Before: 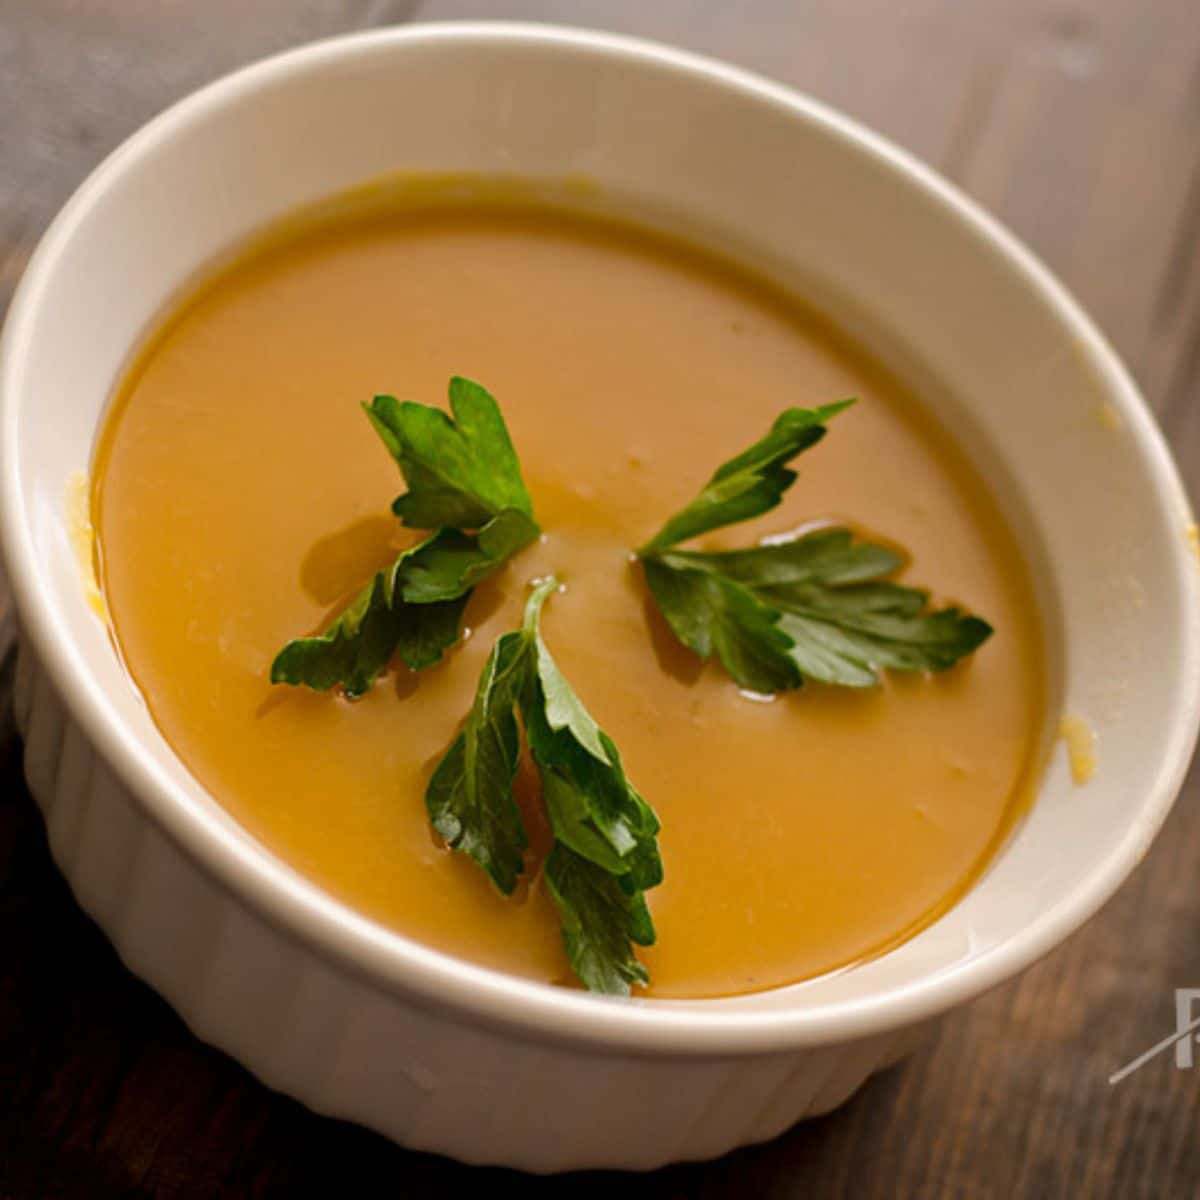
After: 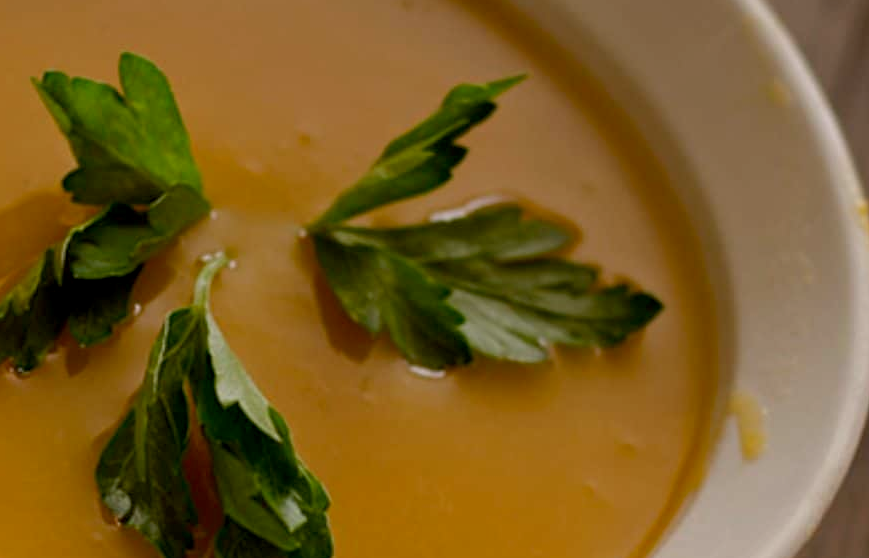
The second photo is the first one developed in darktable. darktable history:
exposure: black level correction 0.009, exposure -0.654 EV, compensate exposure bias true, compensate highlight preservation false
crop and rotate: left 27.528%, top 27.021%, bottom 26.461%
color zones: curves: ch0 [(0, 0.5) (0.143, 0.5) (0.286, 0.5) (0.429, 0.5) (0.571, 0.5) (0.714, 0.476) (0.857, 0.5) (1, 0.5)]; ch2 [(0, 0.5) (0.143, 0.5) (0.286, 0.5) (0.429, 0.5) (0.571, 0.5) (0.714, 0.487) (0.857, 0.5) (1, 0.5)]
